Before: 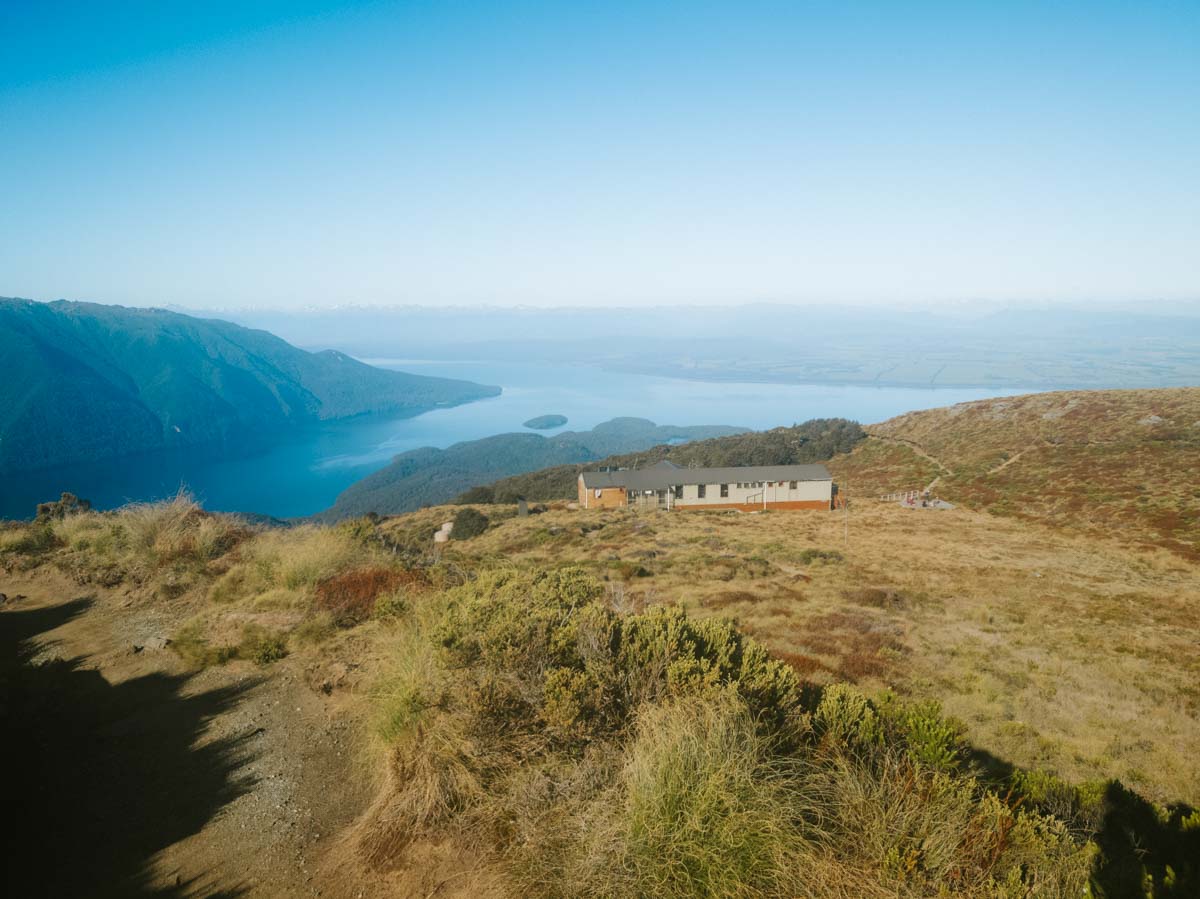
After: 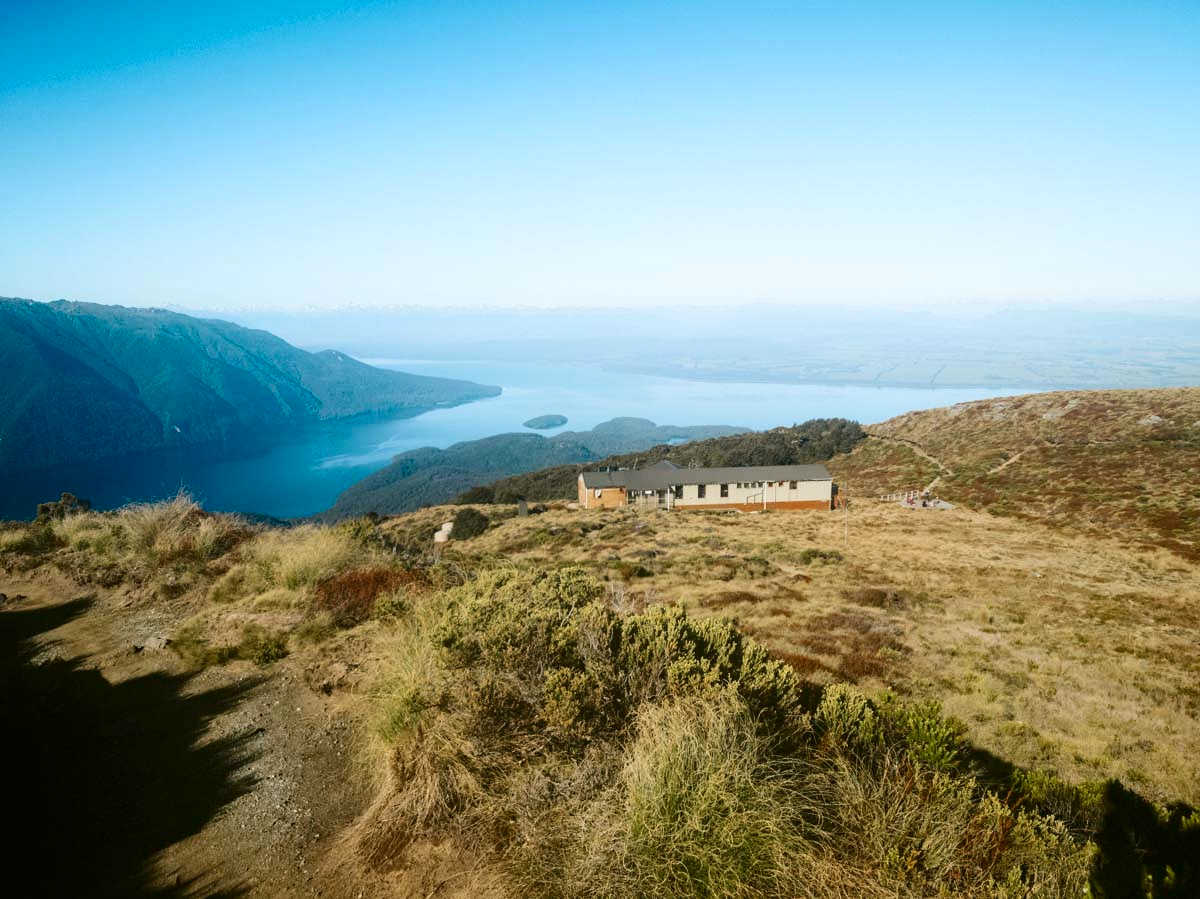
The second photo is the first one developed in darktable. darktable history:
haze removal: compatibility mode true
contrast brightness saturation: contrast 0.277
